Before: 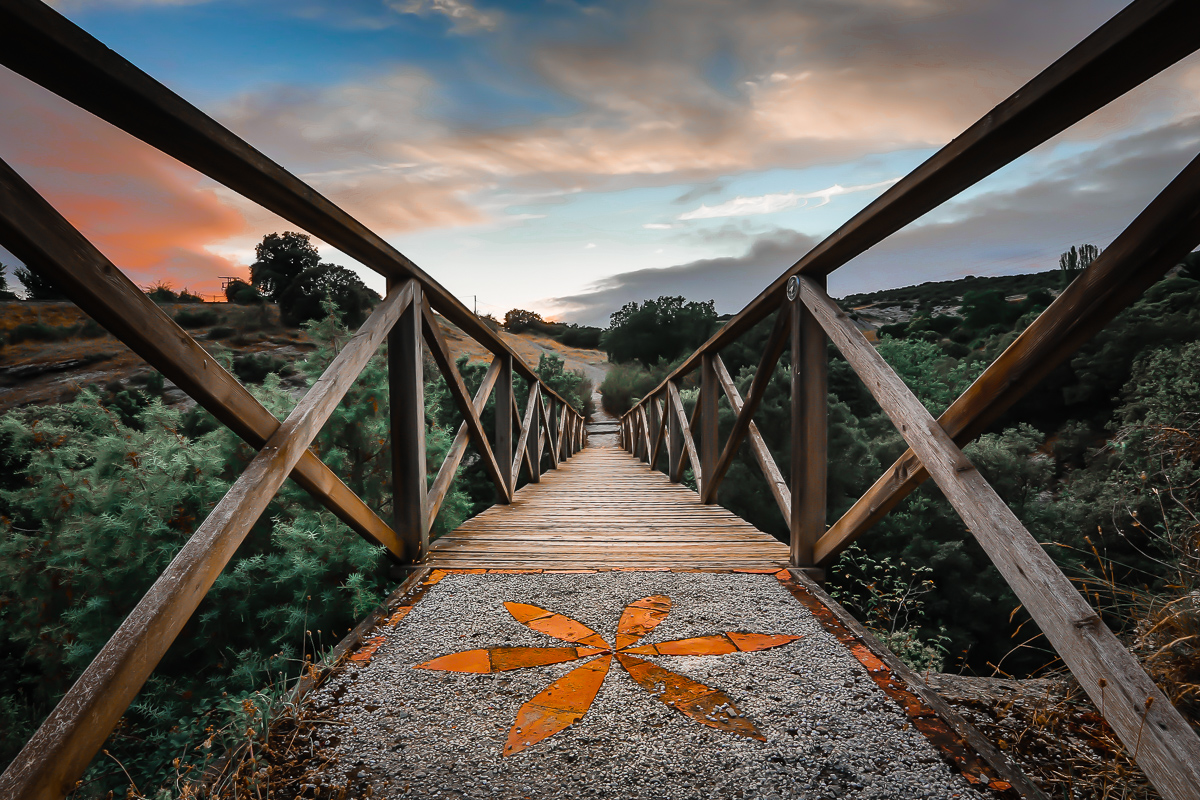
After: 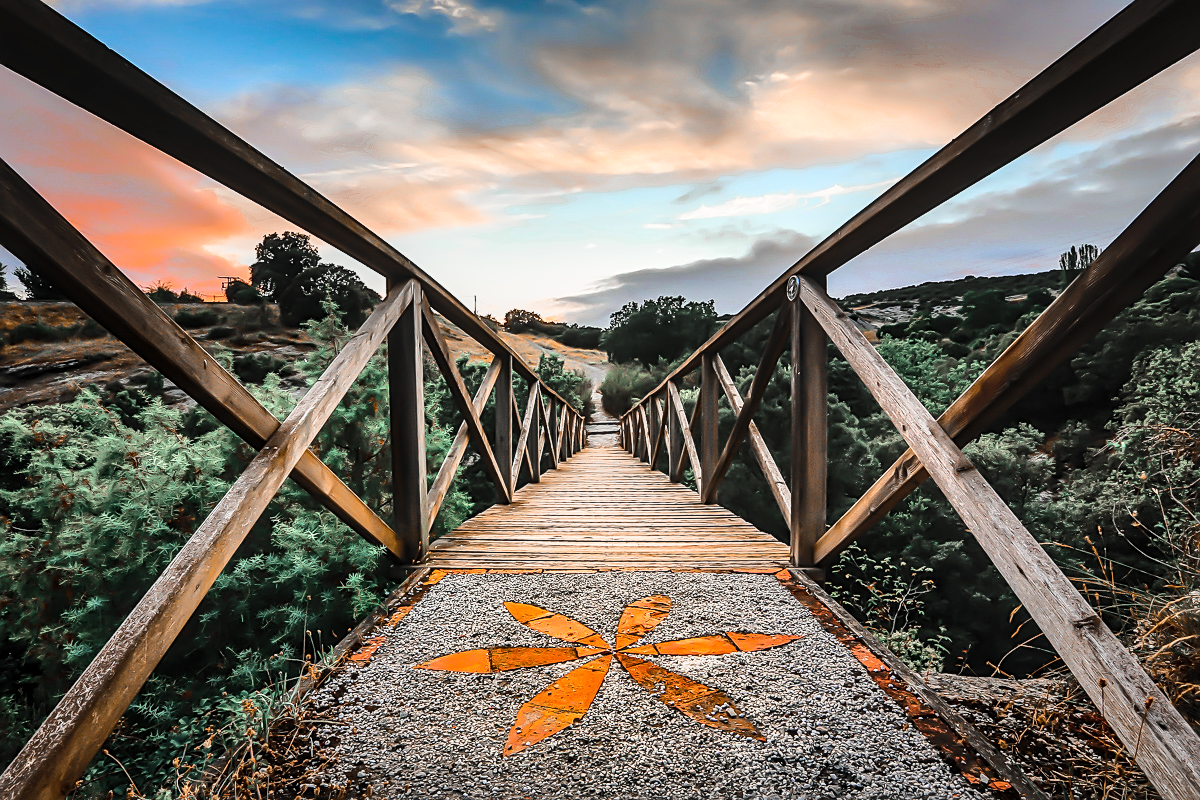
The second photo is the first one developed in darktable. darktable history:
sharpen: on, module defaults
base curve: curves: ch0 [(0, 0) (0.028, 0.03) (0.121, 0.232) (0.46, 0.748) (0.859, 0.968) (1, 1)]
shadows and highlights: low approximation 0.01, soften with gaussian
local contrast: on, module defaults
